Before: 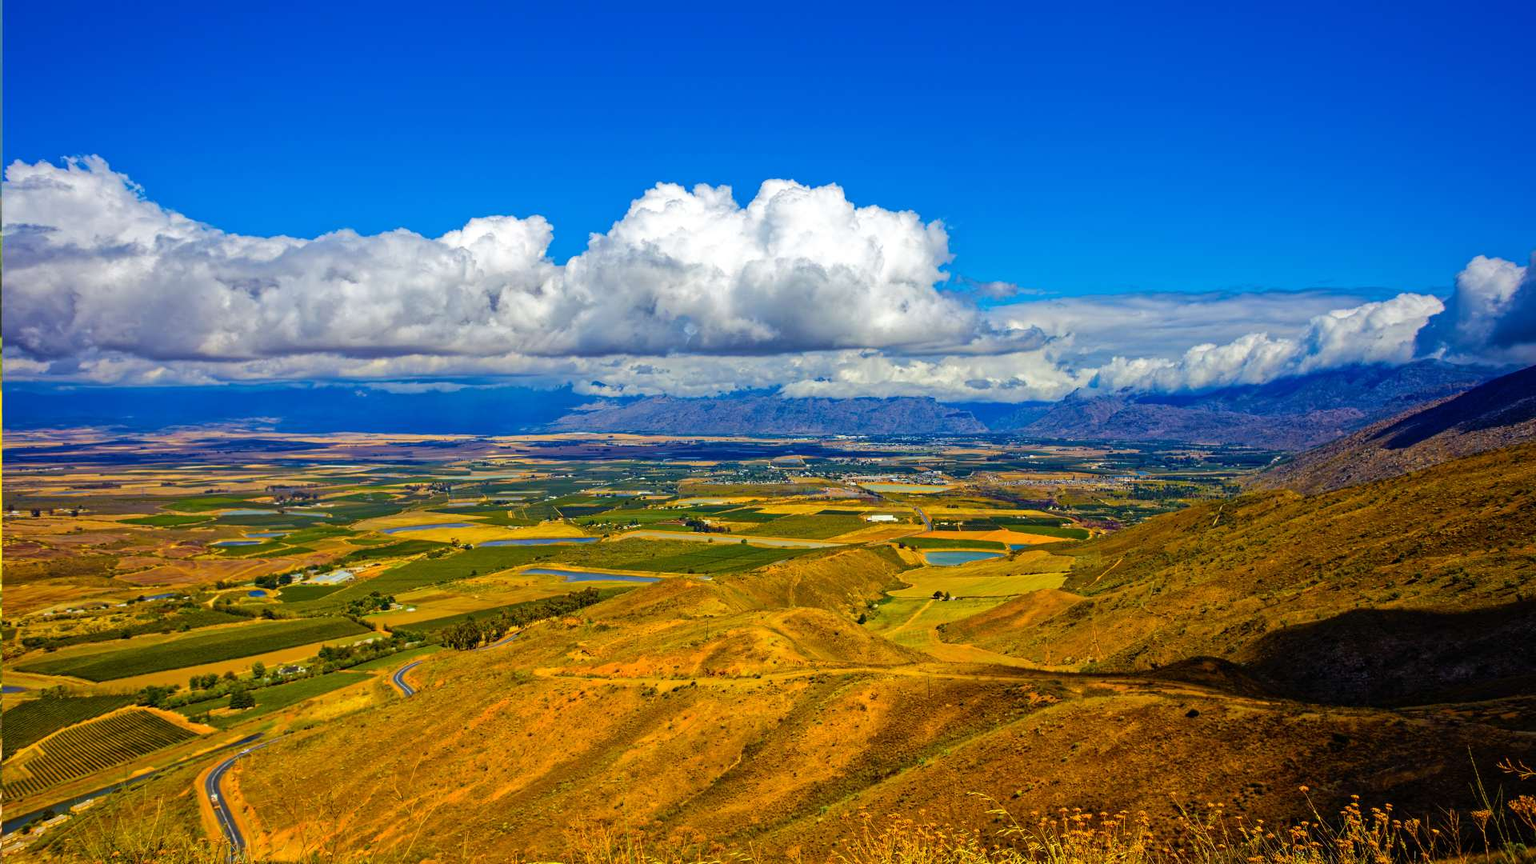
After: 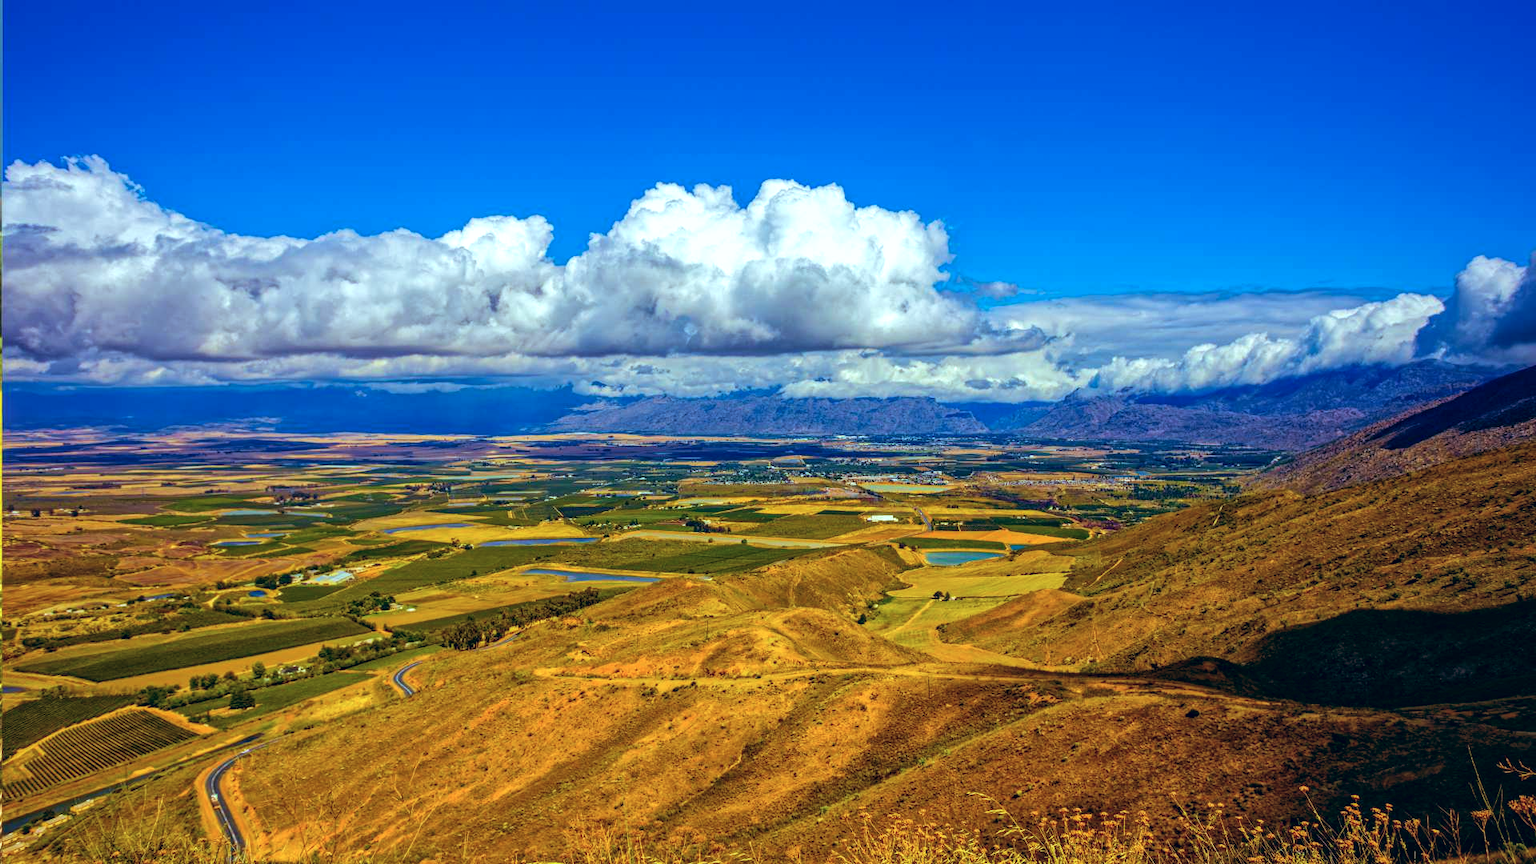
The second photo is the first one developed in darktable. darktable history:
velvia: on, module defaults
color balance: lift [1.003, 0.993, 1.001, 1.007], gamma [1.018, 1.072, 0.959, 0.928], gain [0.974, 0.873, 1.031, 1.127]
local contrast: detail 130%
